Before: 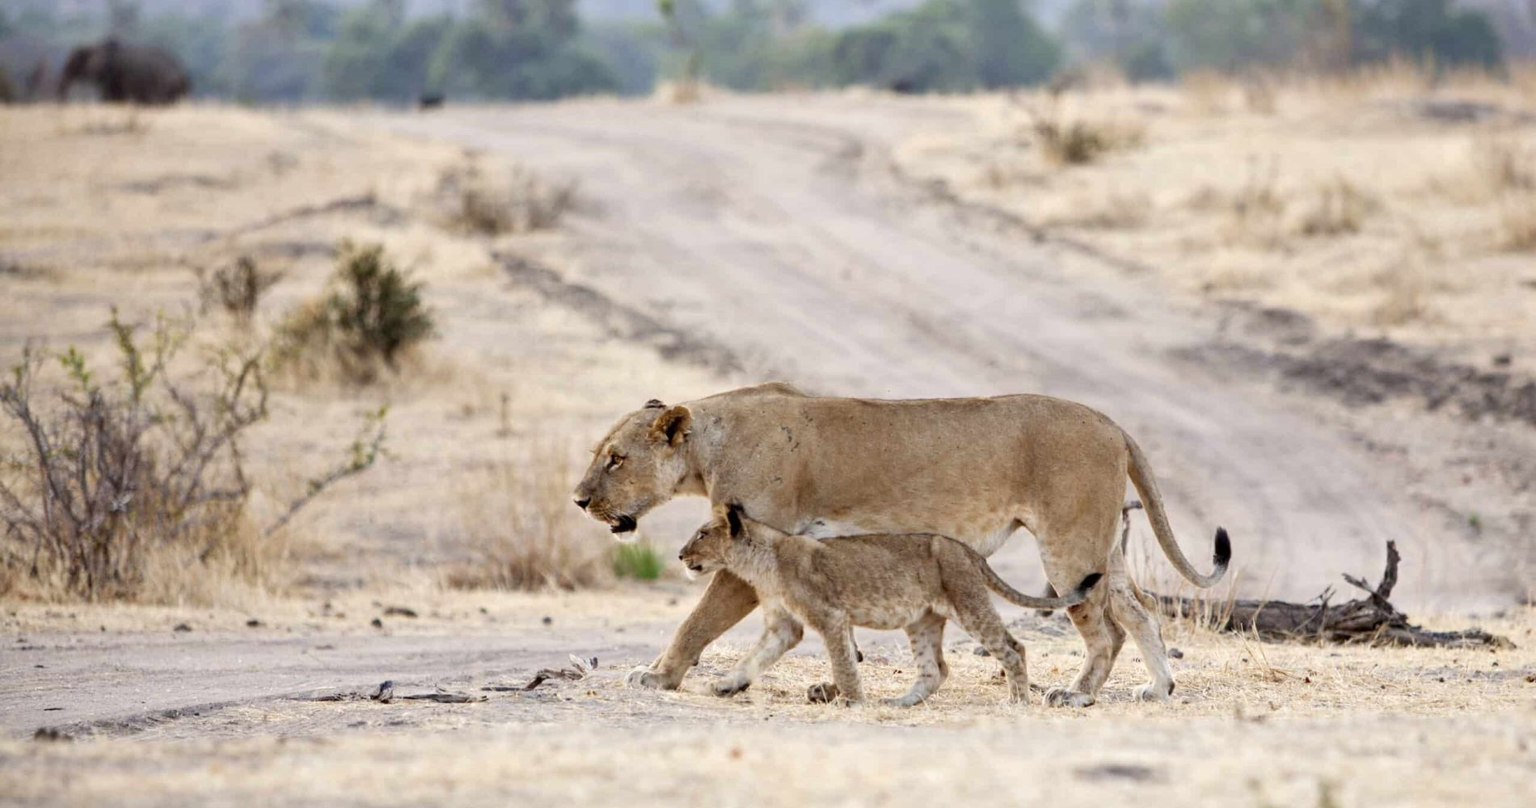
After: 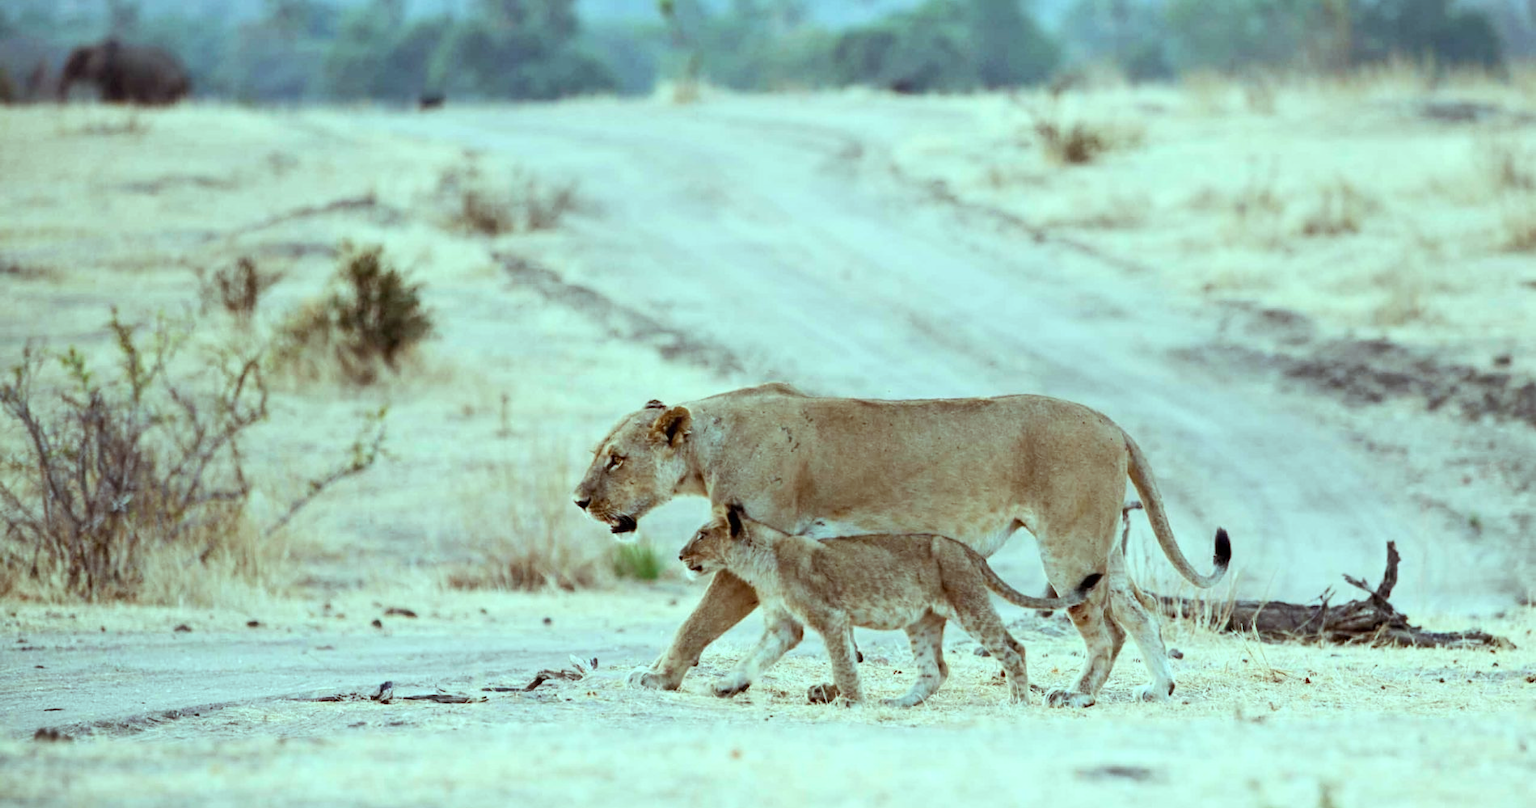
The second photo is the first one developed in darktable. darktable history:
color balance rgb: highlights gain › chroma 5.339%, highlights gain › hue 195.13°, linear chroma grading › shadows -2.147%, linear chroma grading › highlights -14.482%, linear chroma grading › global chroma -9.346%, linear chroma grading › mid-tones -9.994%, perceptual saturation grading › global saturation 19.266%, global vibrance 20%
shadows and highlights: shadows 1.66, highlights 41.12
